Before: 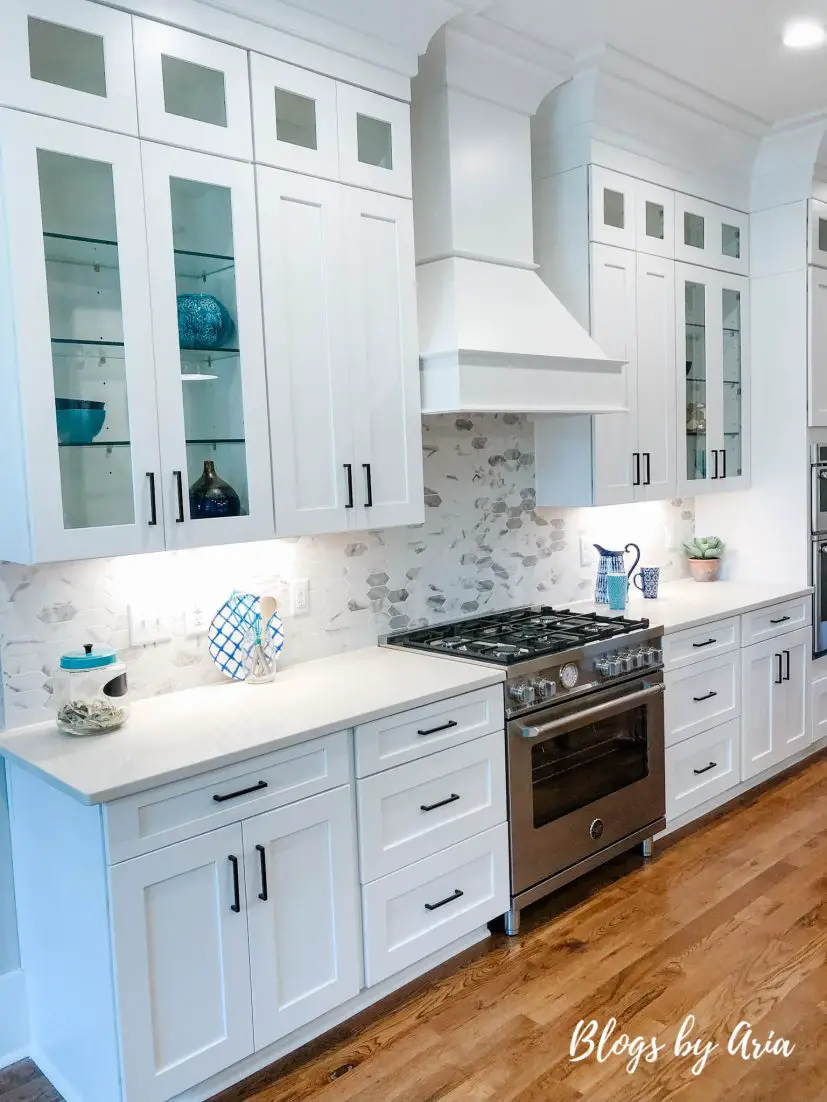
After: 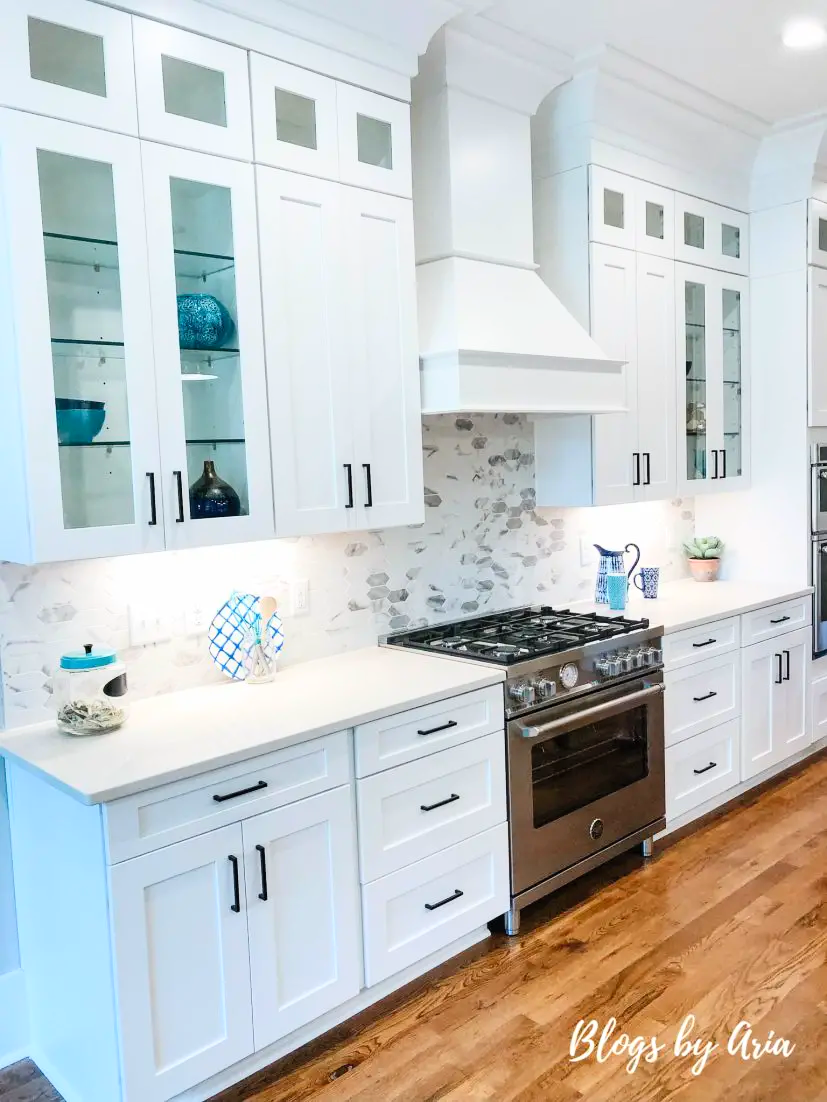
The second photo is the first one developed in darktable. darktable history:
contrast brightness saturation: contrast 0.2, brightness 0.15, saturation 0.14
tone equalizer: on, module defaults
